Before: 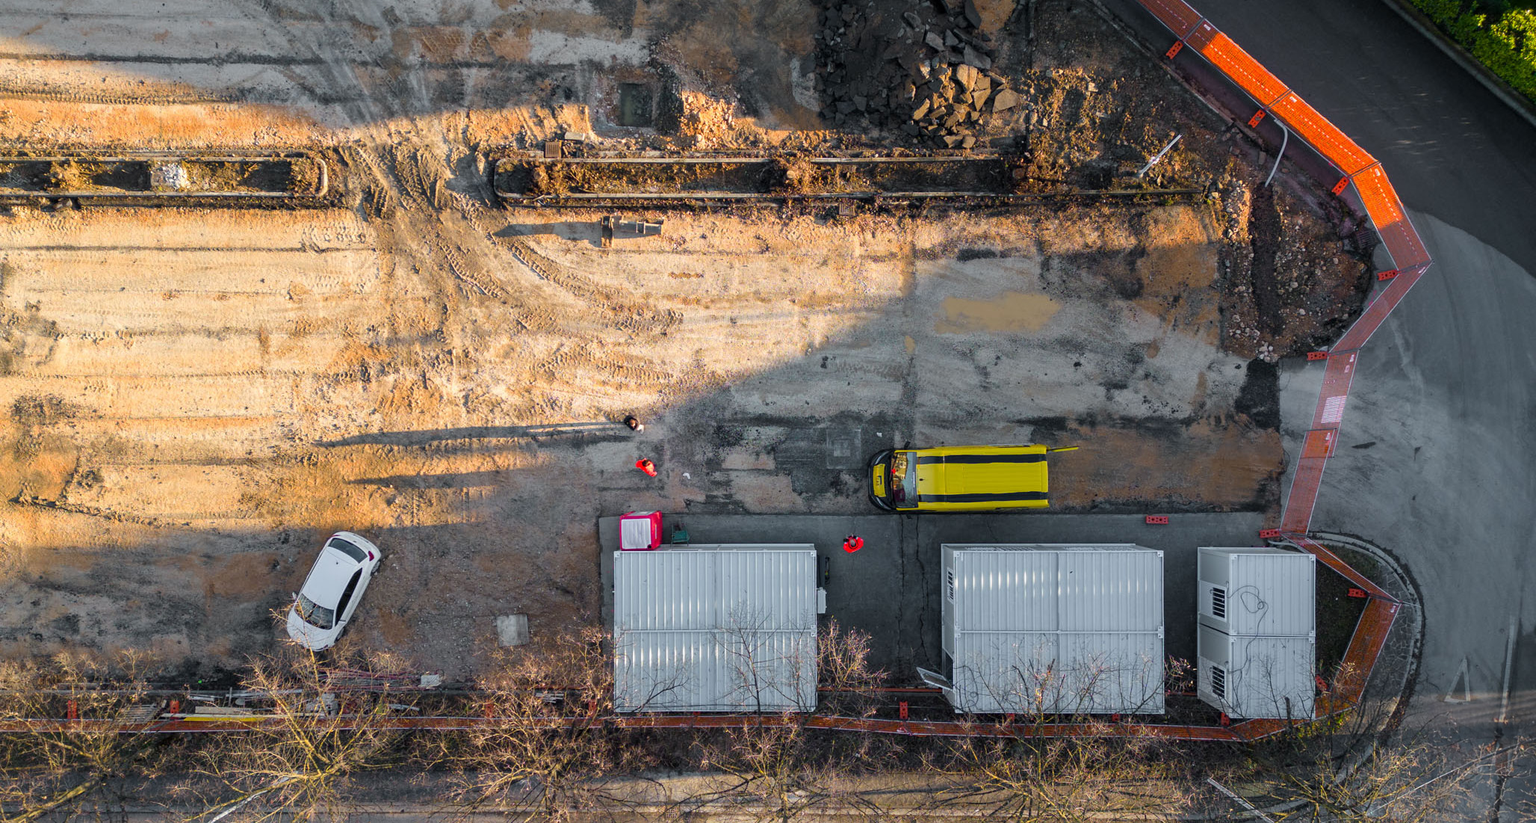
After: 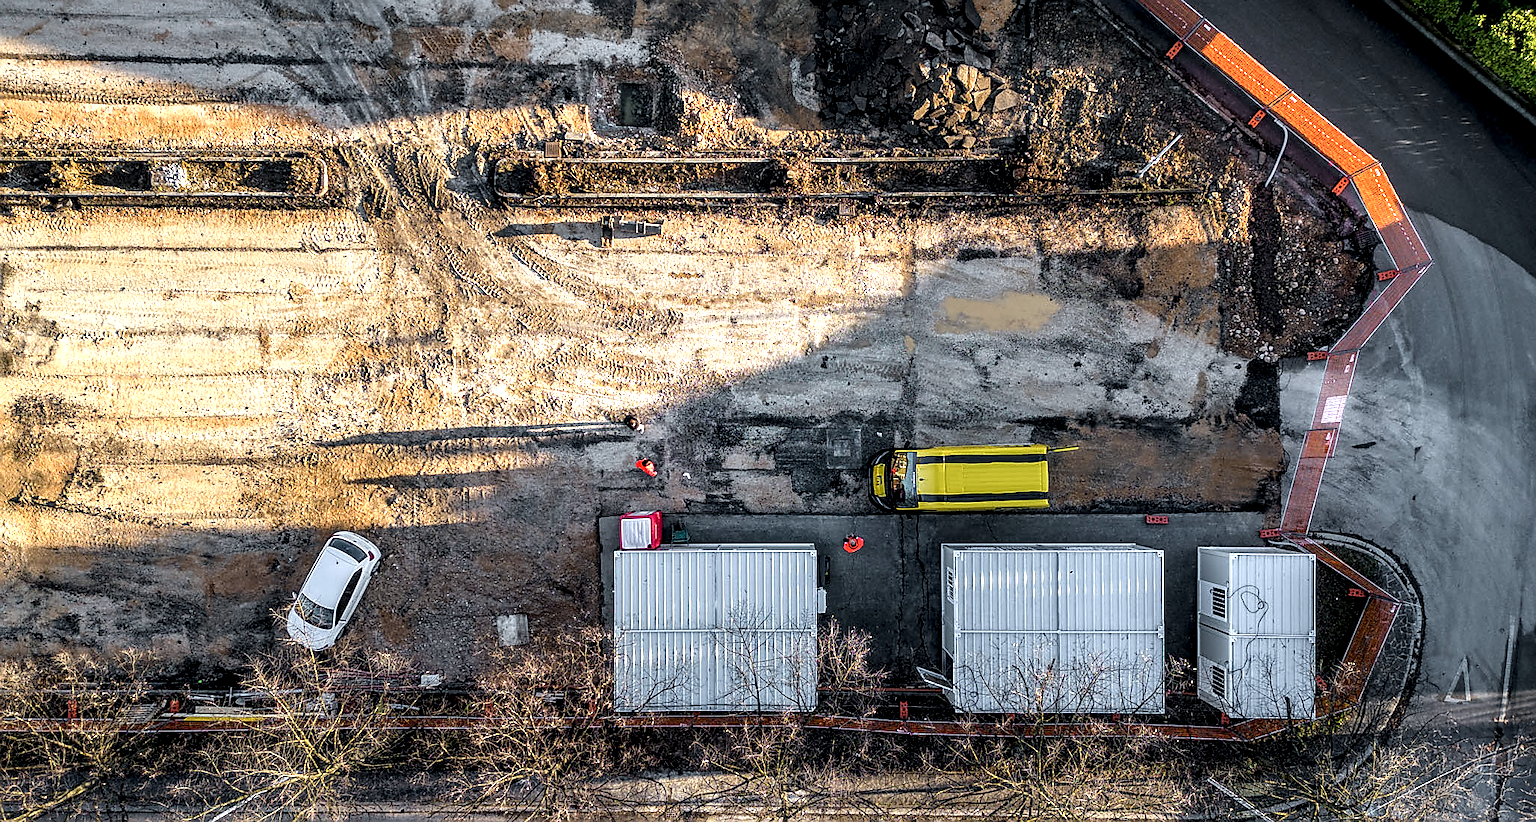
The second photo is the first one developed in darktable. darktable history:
white balance: red 0.98, blue 1.034
sharpen: radius 1.4, amount 1.25, threshold 0.7
local contrast: detail 203%
